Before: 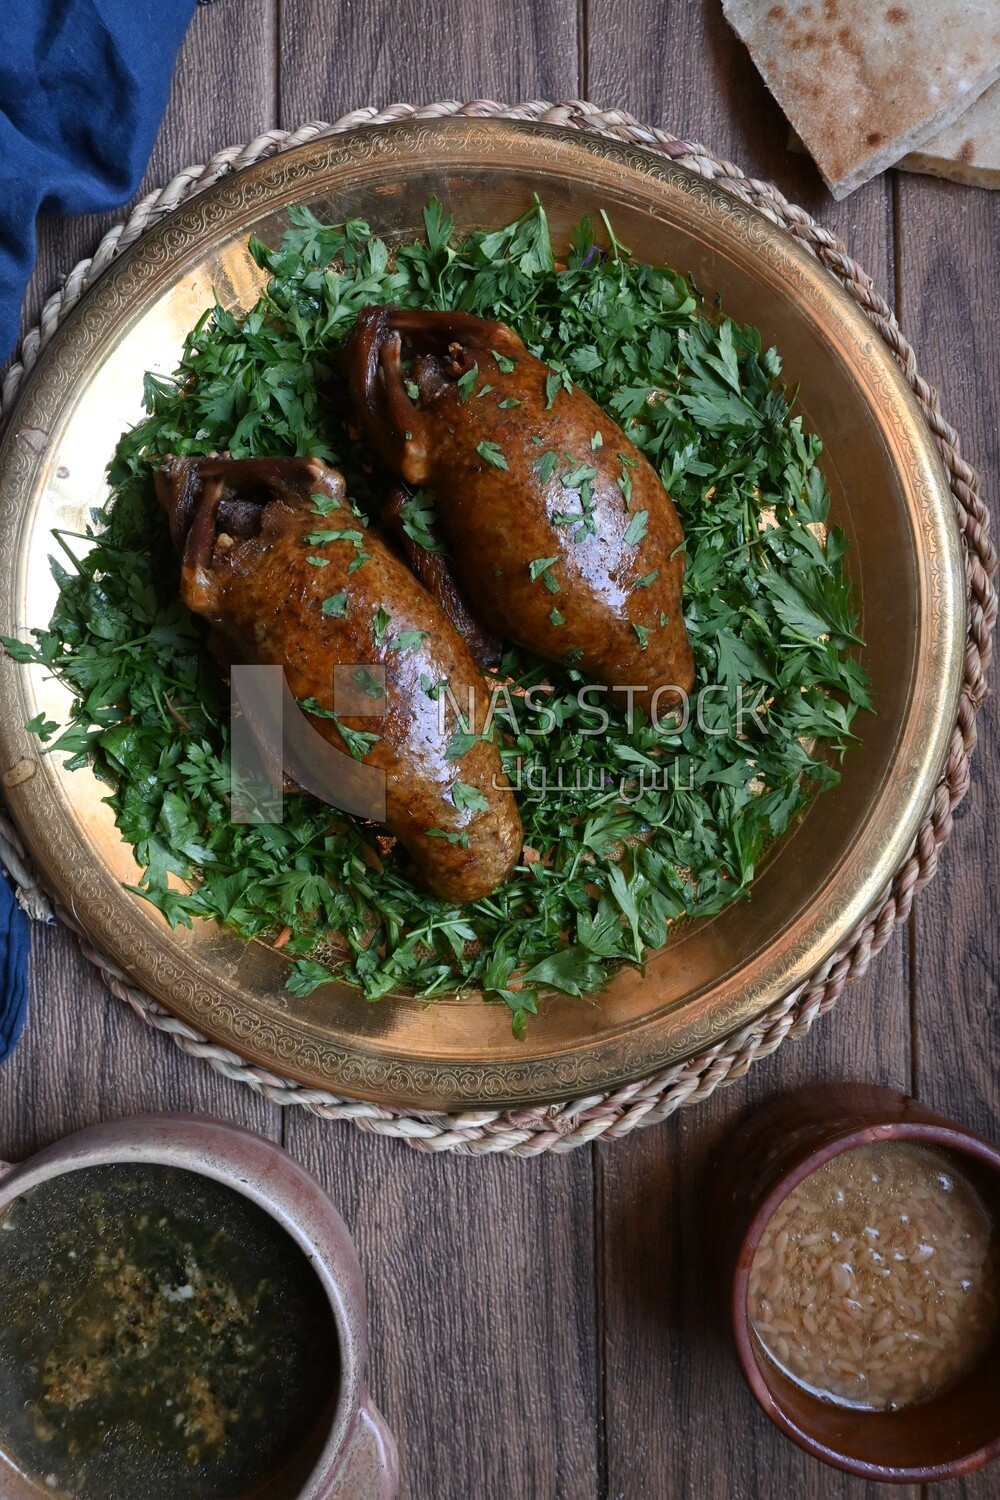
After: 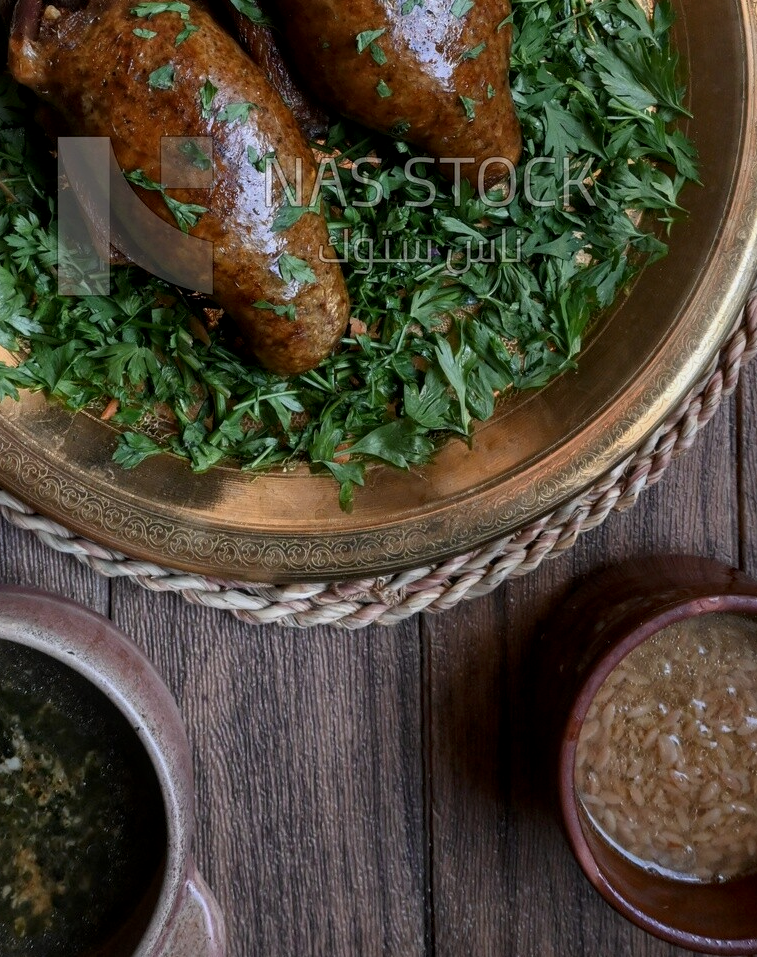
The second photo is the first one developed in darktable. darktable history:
exposure: exposure -0.348 EV, compensate highlight preservation false
crop and rotate: left 17.321%, top 35.231%, right 6.929%, bottom 0.914%
local contrast: on, module defaults
